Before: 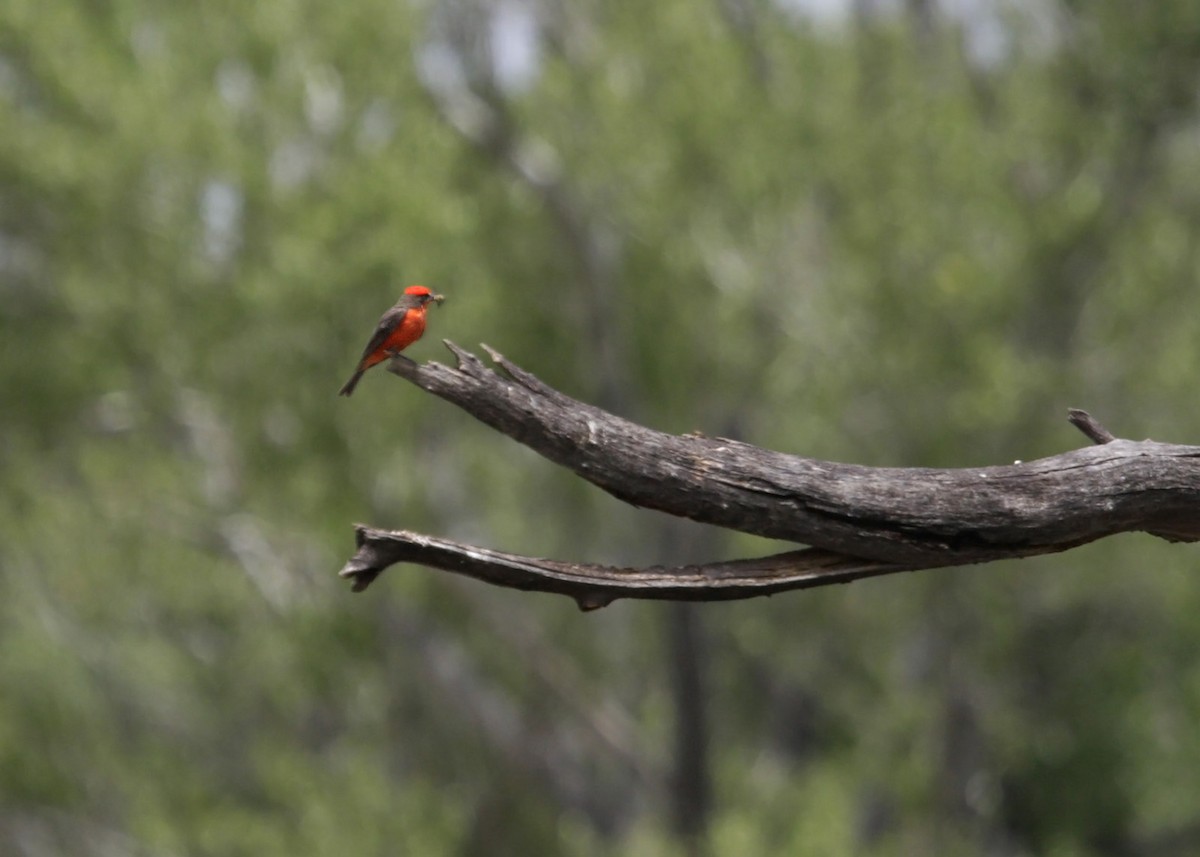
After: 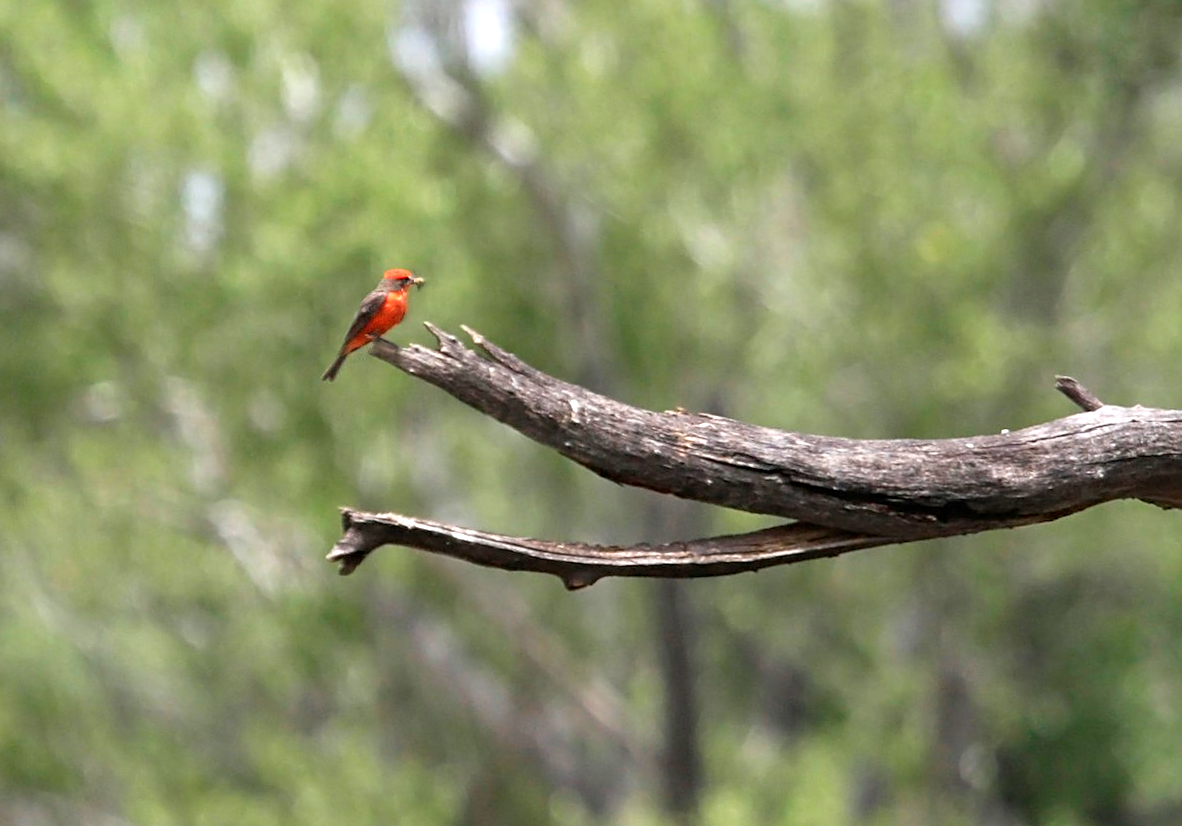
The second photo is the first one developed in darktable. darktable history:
exposure: exposure 1 EV, compensate highlight preservation false
rotate and perspective: rotation -1.32°, lens shift (horizontal) -0.031, crop left 0.015, crop right 0.985, crop top 0.047, crop bottom 0.982
sharpen: on, module defaults
white balance: emerald 1
